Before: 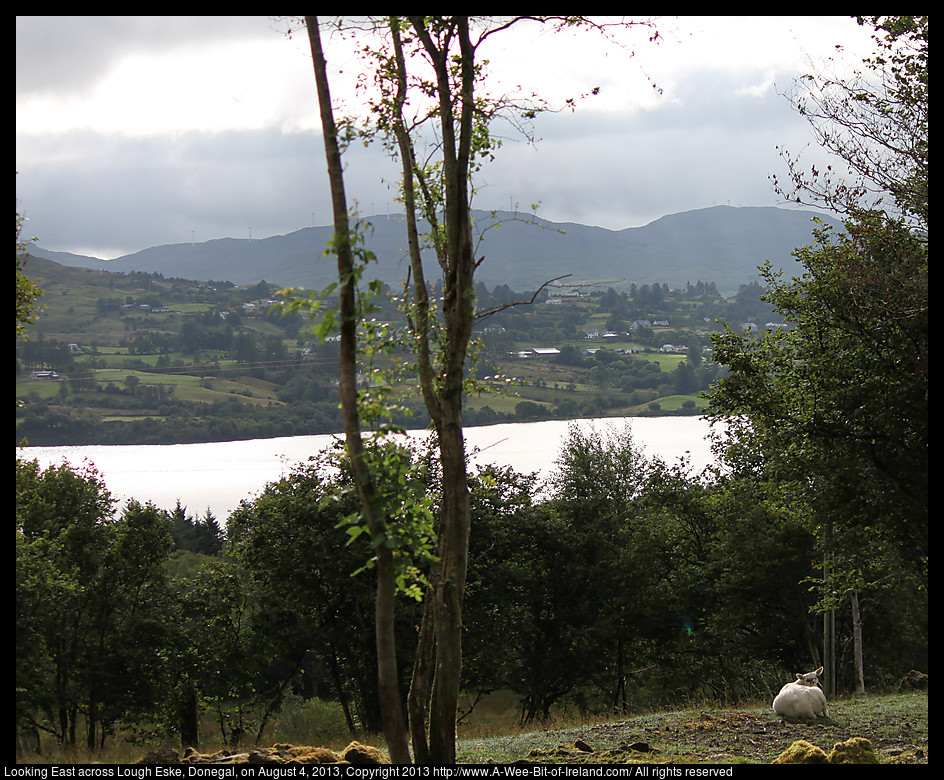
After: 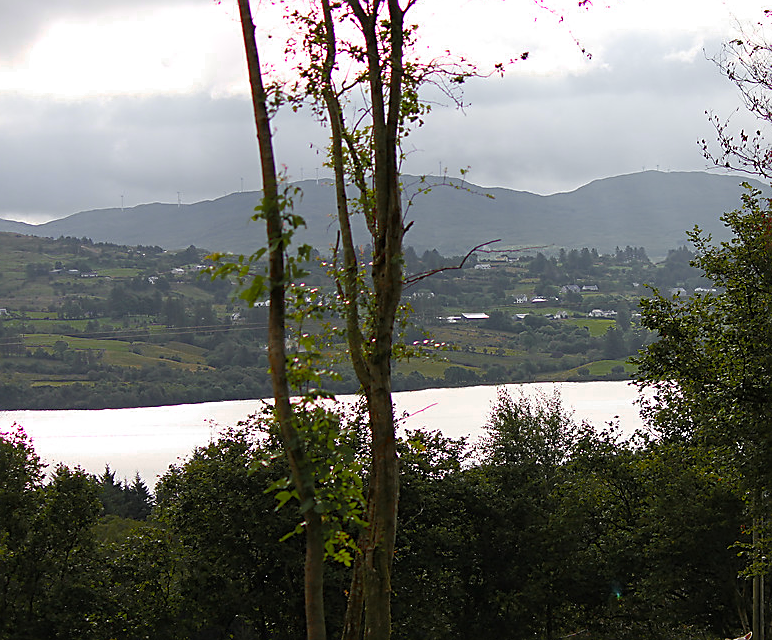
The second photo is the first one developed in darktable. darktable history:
color balance rgb: perceptual saturation grading › global saturation 19.385%, global vibrance 59.354%
crop and rotate: left 7.532%, top 4.582%, right 10.608%, bottom 13.273%
sharpen: on, module defaults
color zones: curves: ch0 [(0, 0.48) (0.209, 0.398) (0.305, 0.332) (0.429, 0.493) (0.571, 0.5) (0.714, 0.5) (0.857, 0.5) (1, 0.48)]; ch1 [(0, 0.736) (0.143, 0.625) (0.225, 0.371) (0.429, 0.256) (0.571, 0.241) (0.714, 0.213) (0.857, 0.48) (1, 0.736)]; ch2 [(0, 0.448) (0.143, 0.498) (0.286, 0.5) (0.429, 0.5) (0.571, 0.5) (0.714, 0.5) (0.857, 0.5) (1, 0.448)]
